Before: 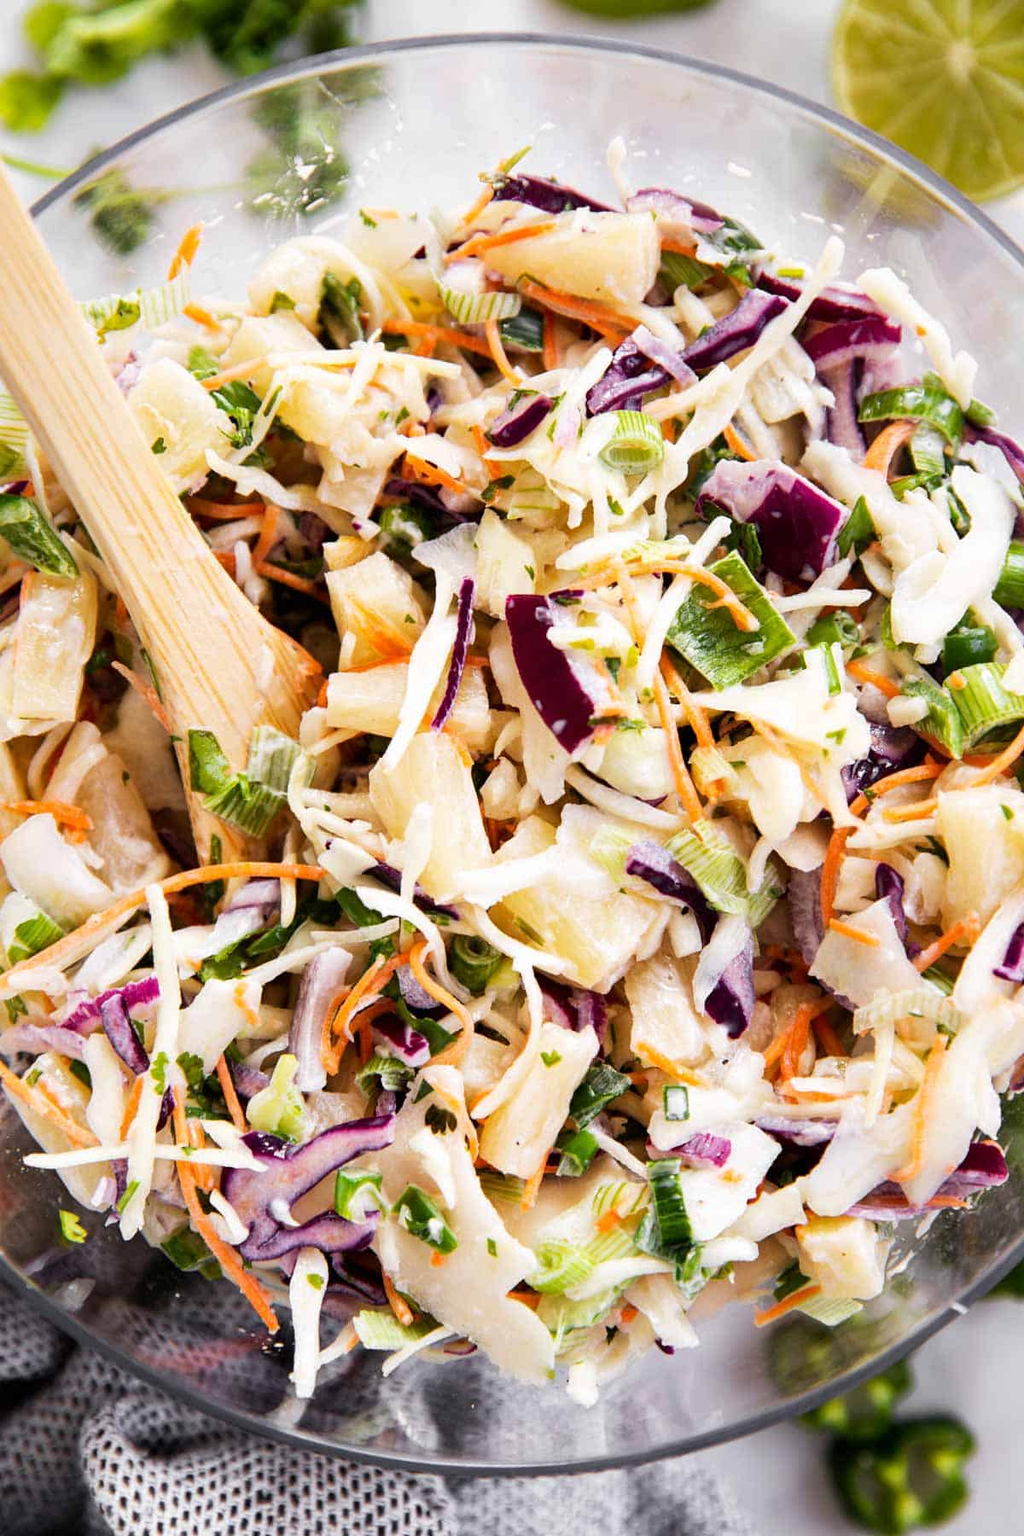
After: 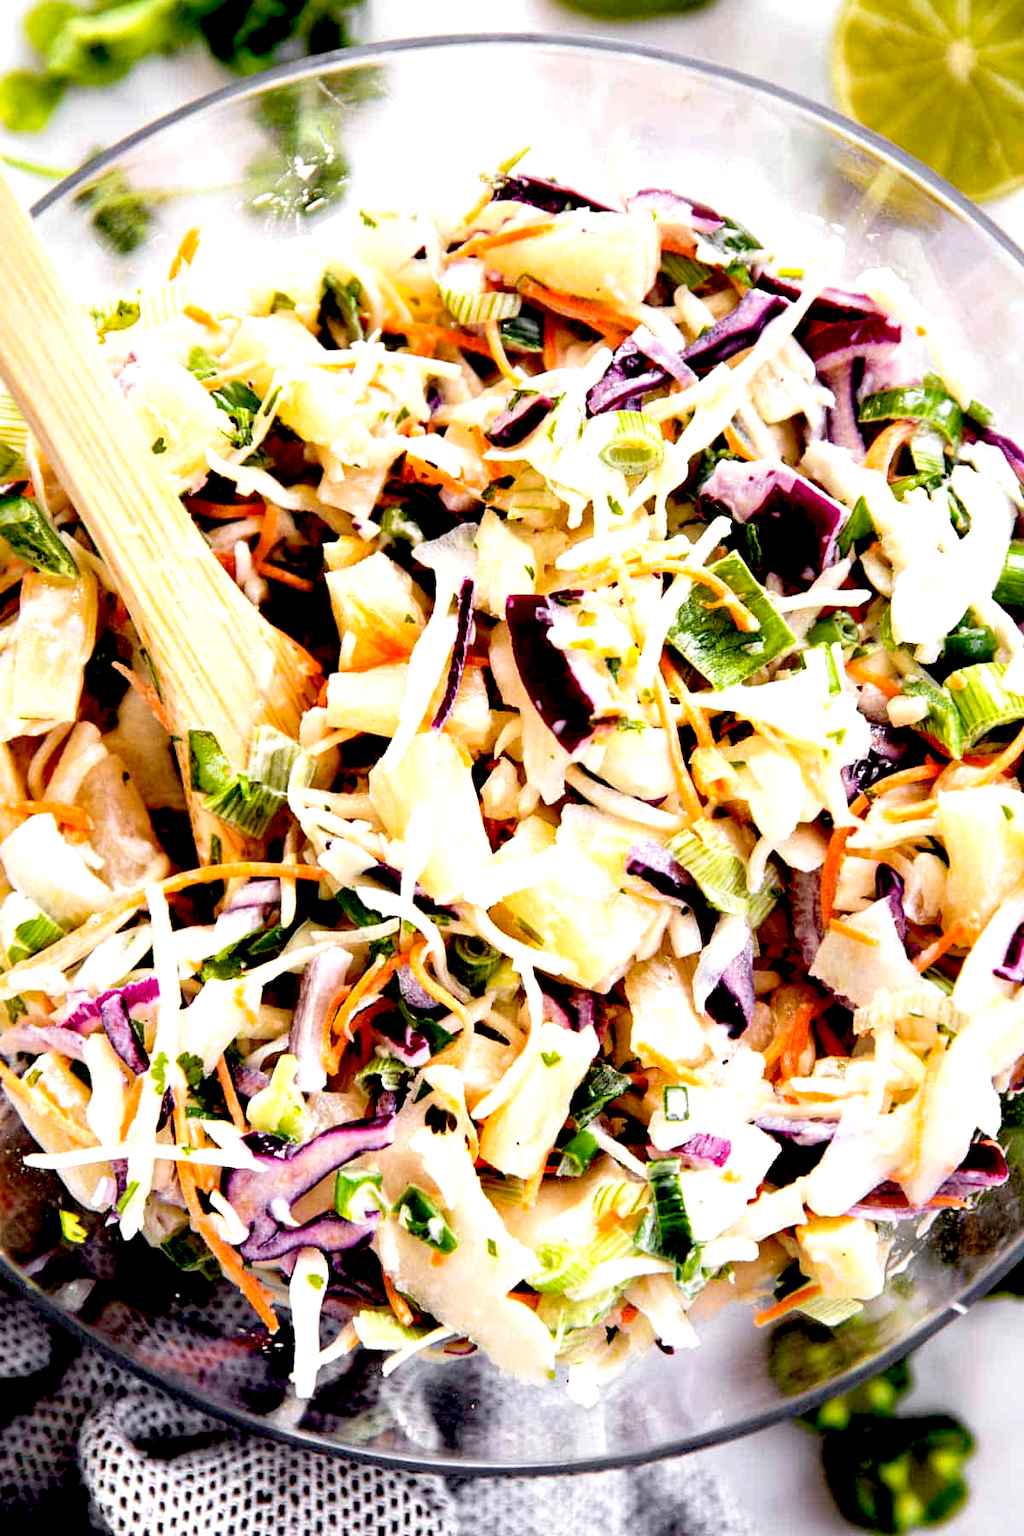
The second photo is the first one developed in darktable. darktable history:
exposure: black level correction 0.041, exposure 0.499 EV, compensate exposure bias true, compensate highlight preservation false
base curve: curves: ch0 [(0, 0) (0.472, 0.455) (1, 1)], preserve colors none
